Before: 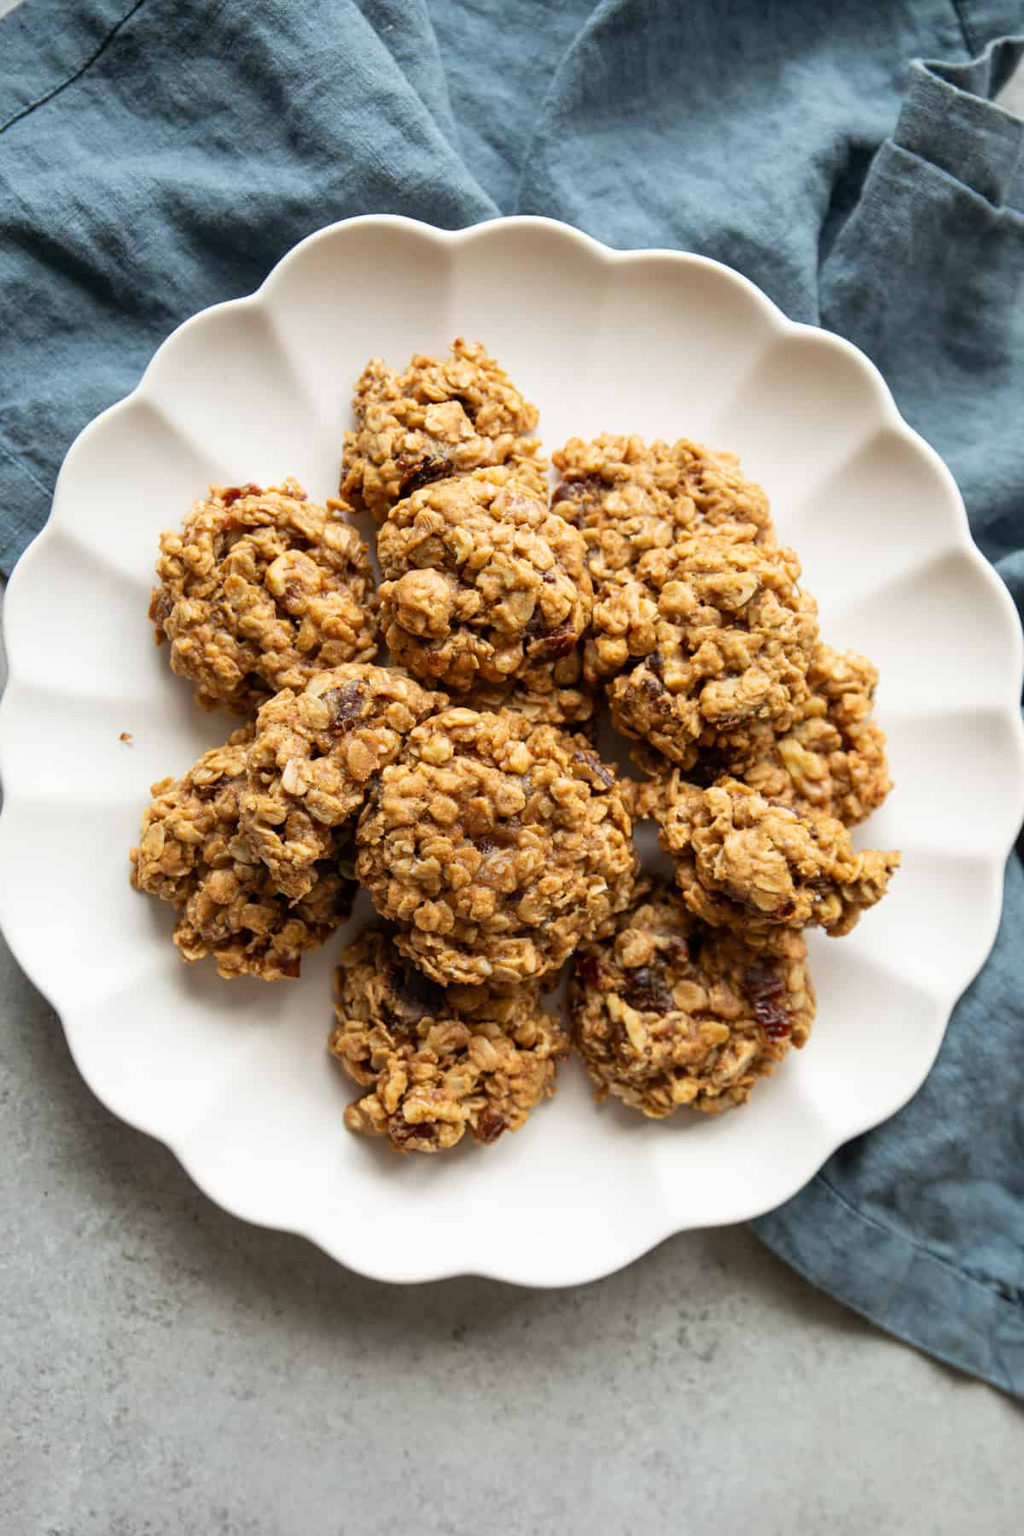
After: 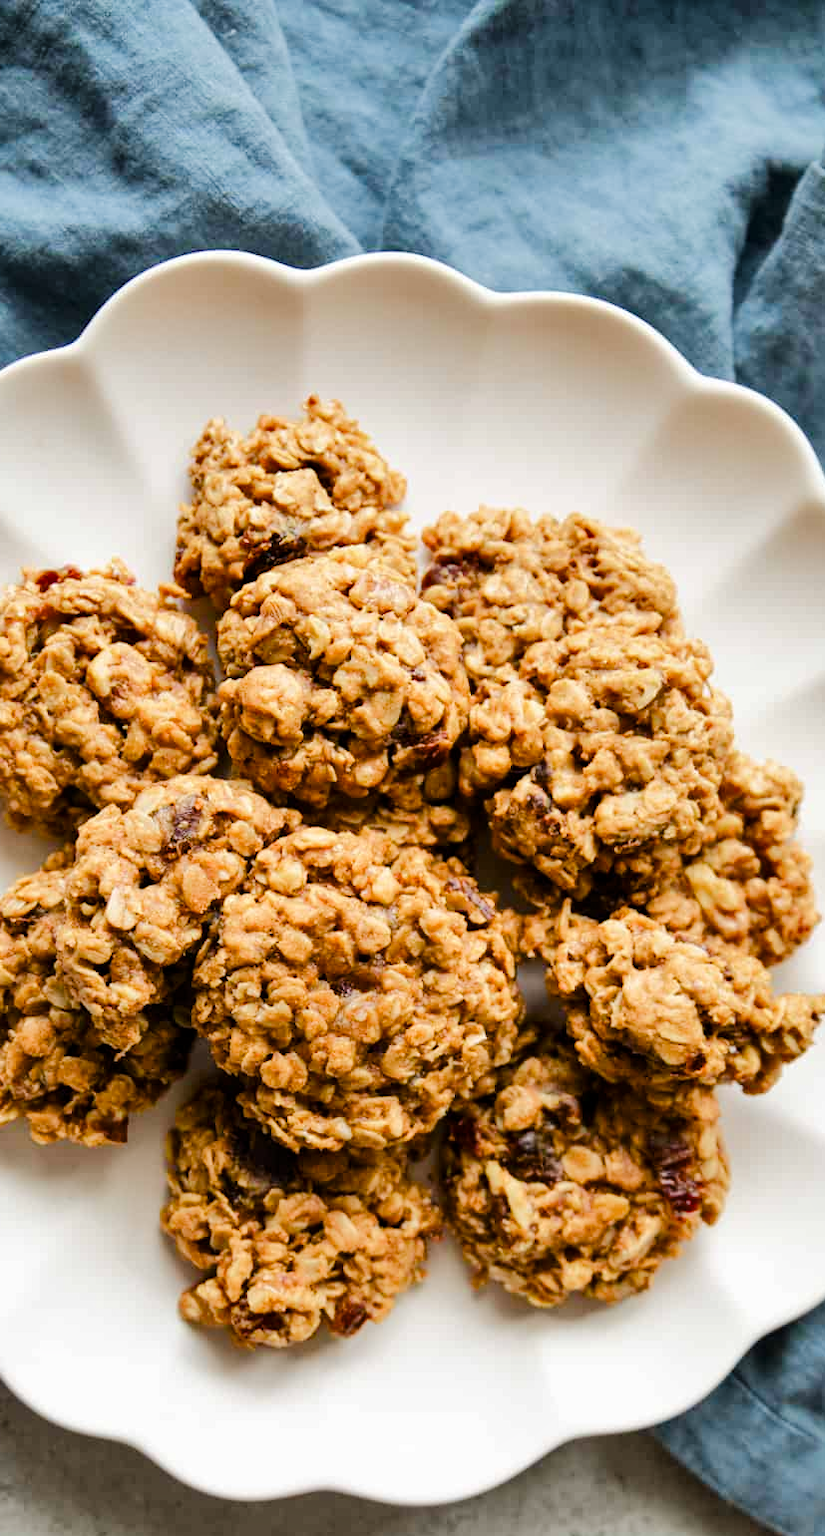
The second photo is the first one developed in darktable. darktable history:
shadows and highlights: soften with gaussian
tone curve: curves: ch0 [(0.003, 0) (0.066, 0.031) (0.163, 0.112) (0.264, 0.238) (0.395, 0.408) (0.517, 0.56) (0.684, 0.734) (0.791, 0.814) (1, 1)]; ch1 [(0, 0) (0.164, 0.115) (0.337, 0.332) (0.39, 0.398) (0.464, 0.461) (0.501, 0.5) (0.507, 0.5) (0.534, 0.532) (0.577, 0.59) (0.652, 0.681) (0.733, 0.749) (0.811, 0.796) (1, 1)]; ch2 [(0, 0) (0.337, 0.382) (0.464, 0.476) (0.501, 0.5) (0.527, 0.54) (0.551, 0.565) (0.6, 0.59) (0.687, 0.675) (1, 1)], color space Lab, linked channels, preserve colors none
crop: left 18.745%, right 12.207%, bottom 14.405%
color balance rgb: perceptual saturation grading › global saturation 20%, perceptual saturation grading › highlights -49.287%, perceptual saturation grading › shadows 25.597%, perceptual brilliance grading › mid-tones 9.43%, perceptual brilliance grading › shadows 15.782%, global vibrance 20%
